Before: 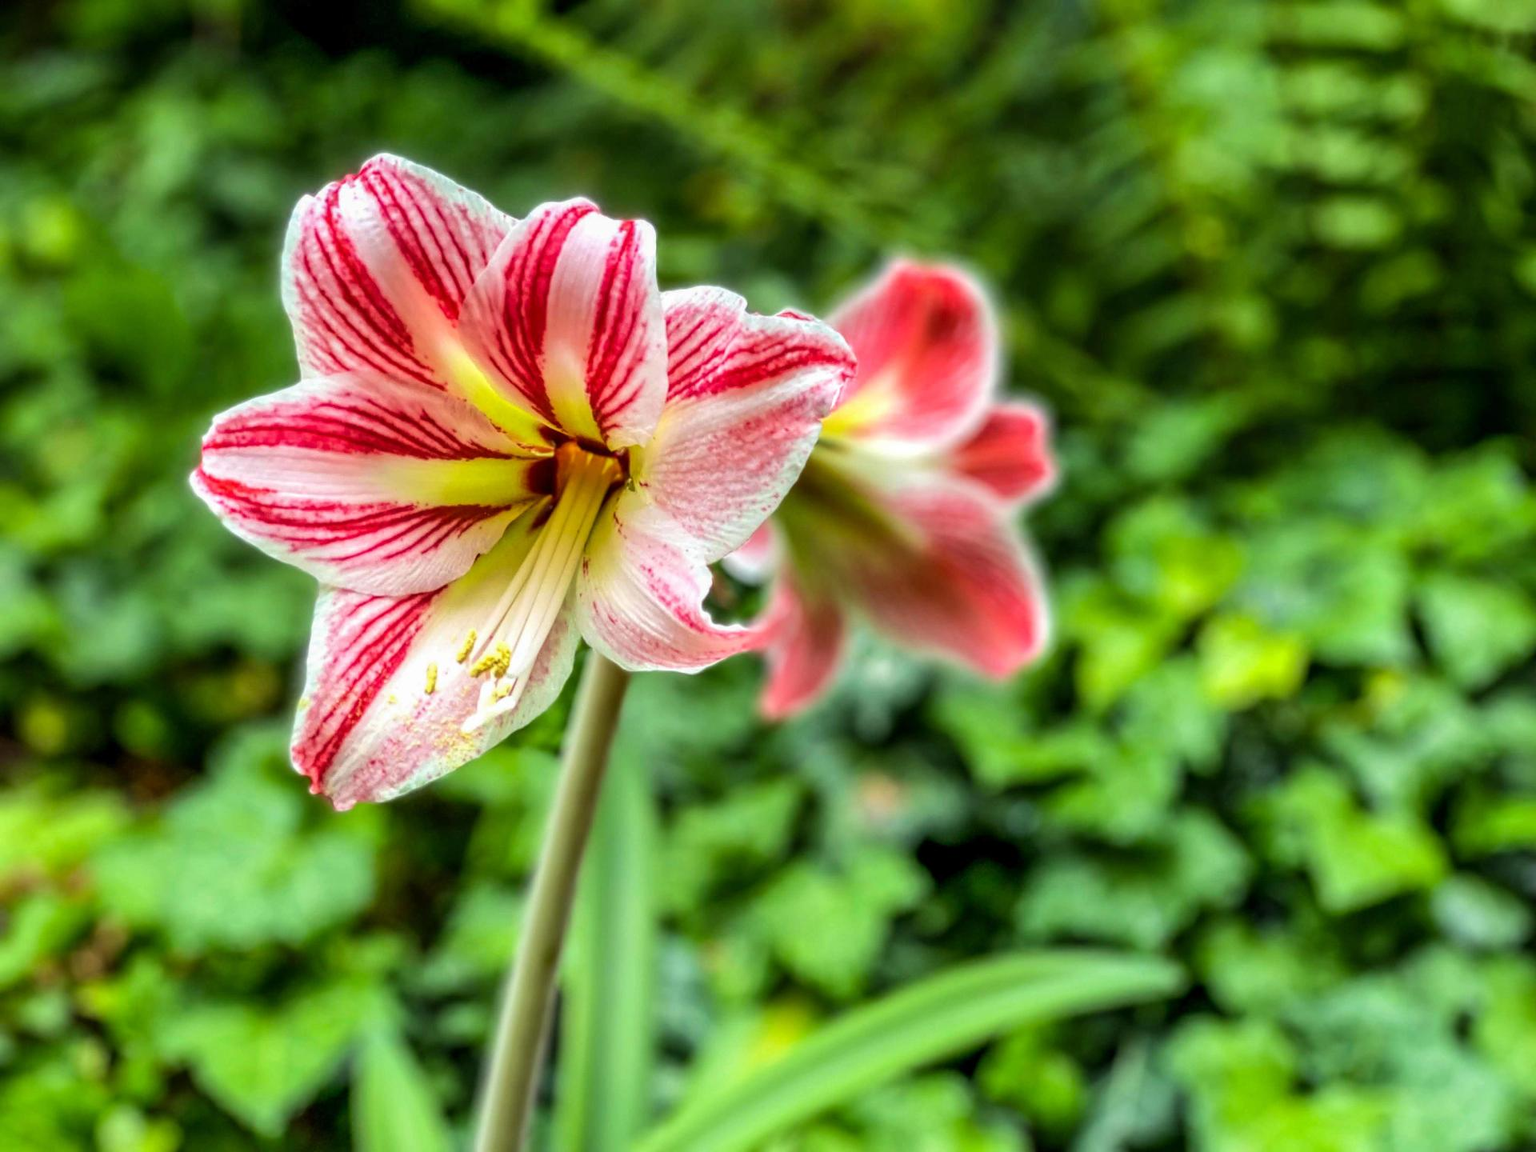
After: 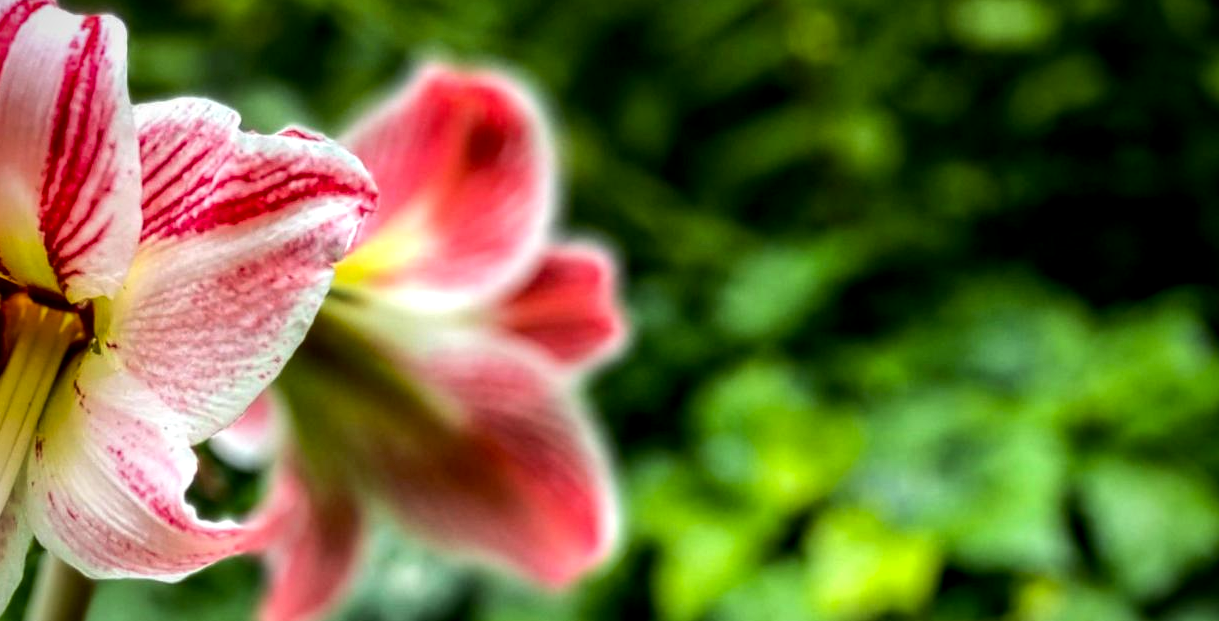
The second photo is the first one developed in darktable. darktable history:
crop: left 36.094%, top 18.075%, right 0.411%, bottom 38.771%
tone equalizer: -8 EV -0.766 EV, -7 EV -0.719 EV, -6 EV -0.585 EV, -5 EV -0.377 EV, -3 EV 0.369 EV, -2 EV 0.6 EV, -1 EV 0.679 EV, +0 EV 0.747 EV, edges refinement/feathering 500, mask exposure compensation -1.57 EV, preserve details no
exposure: black level correction 0.011, exposure -0.474 EV, compensate highlight preservation false
vignetting: fall-off start 71.54%, saturation 0.036
